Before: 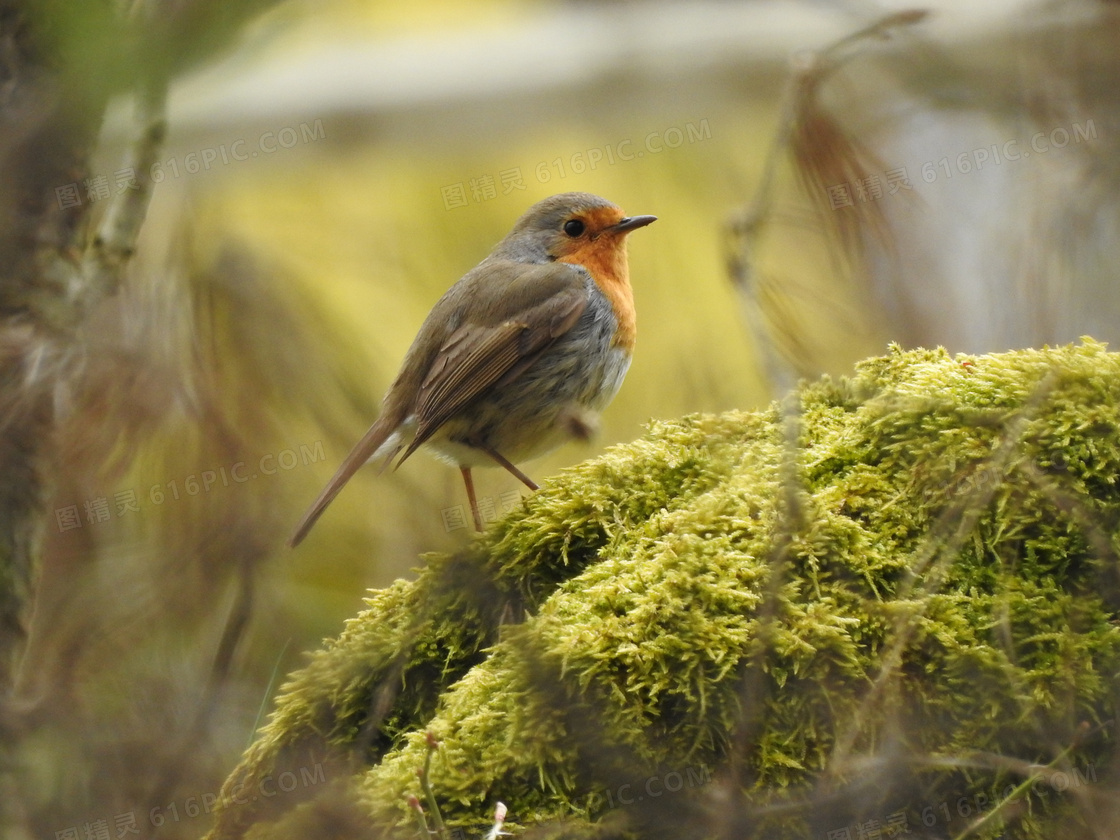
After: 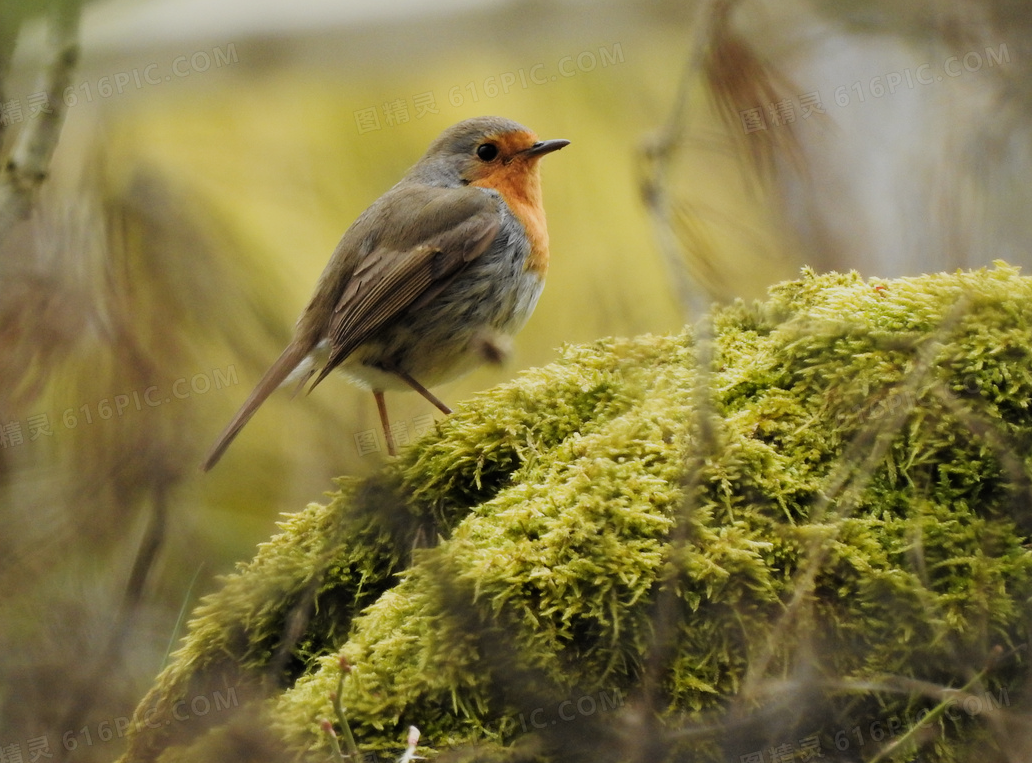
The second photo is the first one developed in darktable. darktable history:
filmic rgb: black relative exposure -7.65 EV, white relative exposure 3.99 EV, threshold 5.98 EV, hardness 4.01, contrast 1.095, highlights saturation mix -29.6%, enable highlight reconstruction true
crop and rotate: left 7.79%, top 9.095%
